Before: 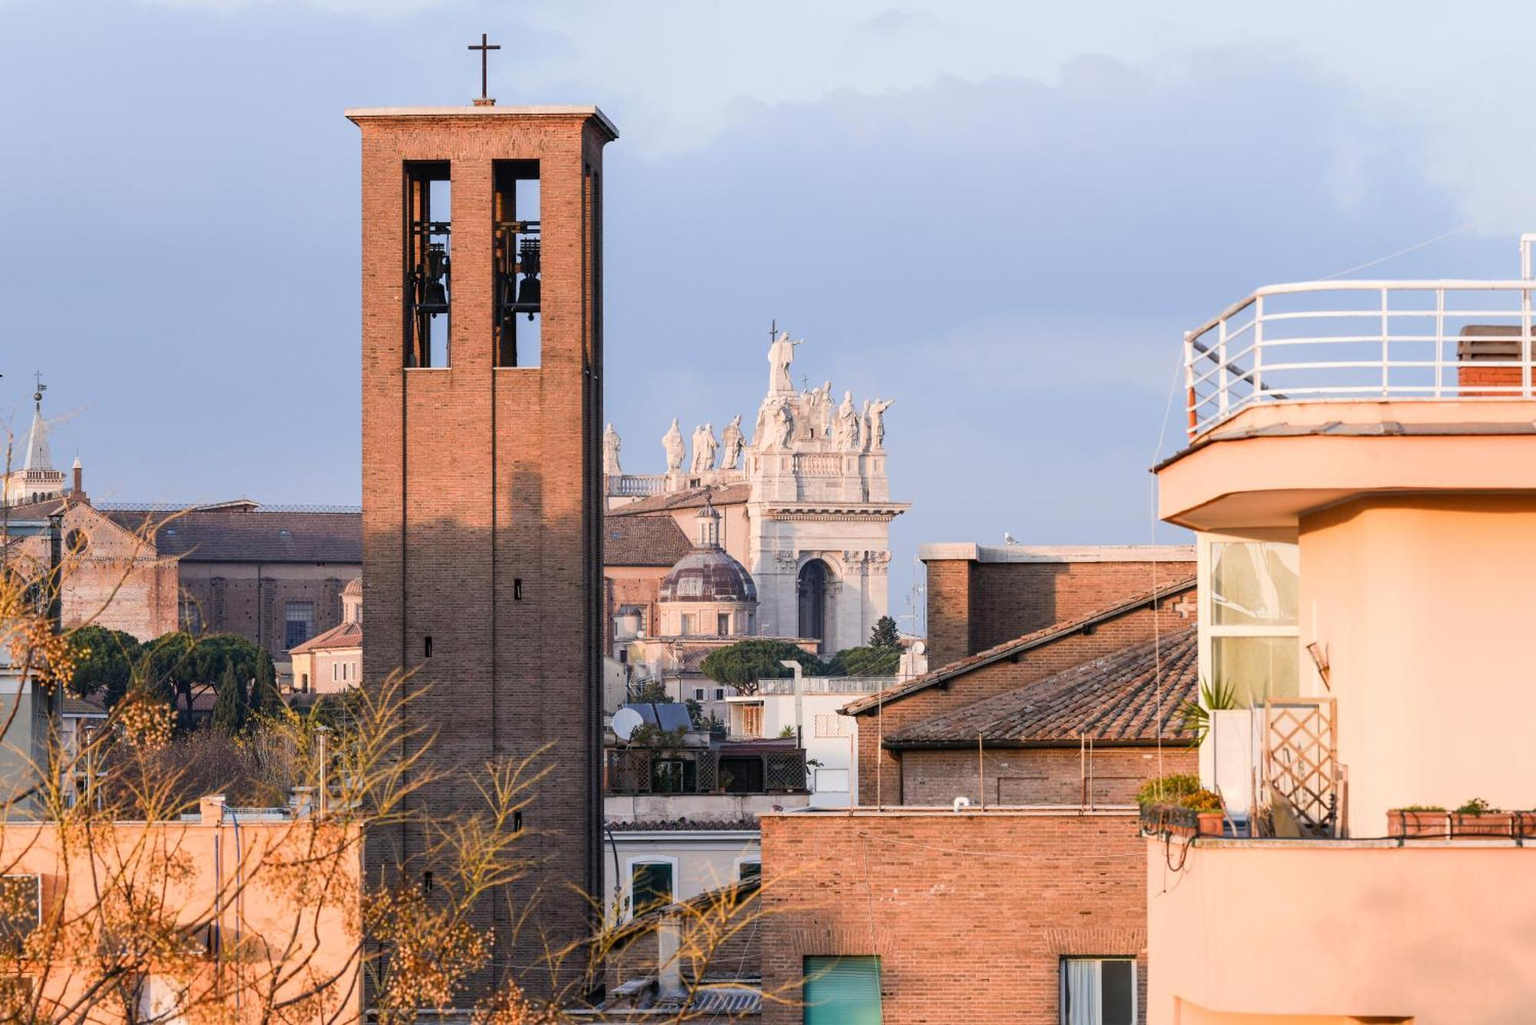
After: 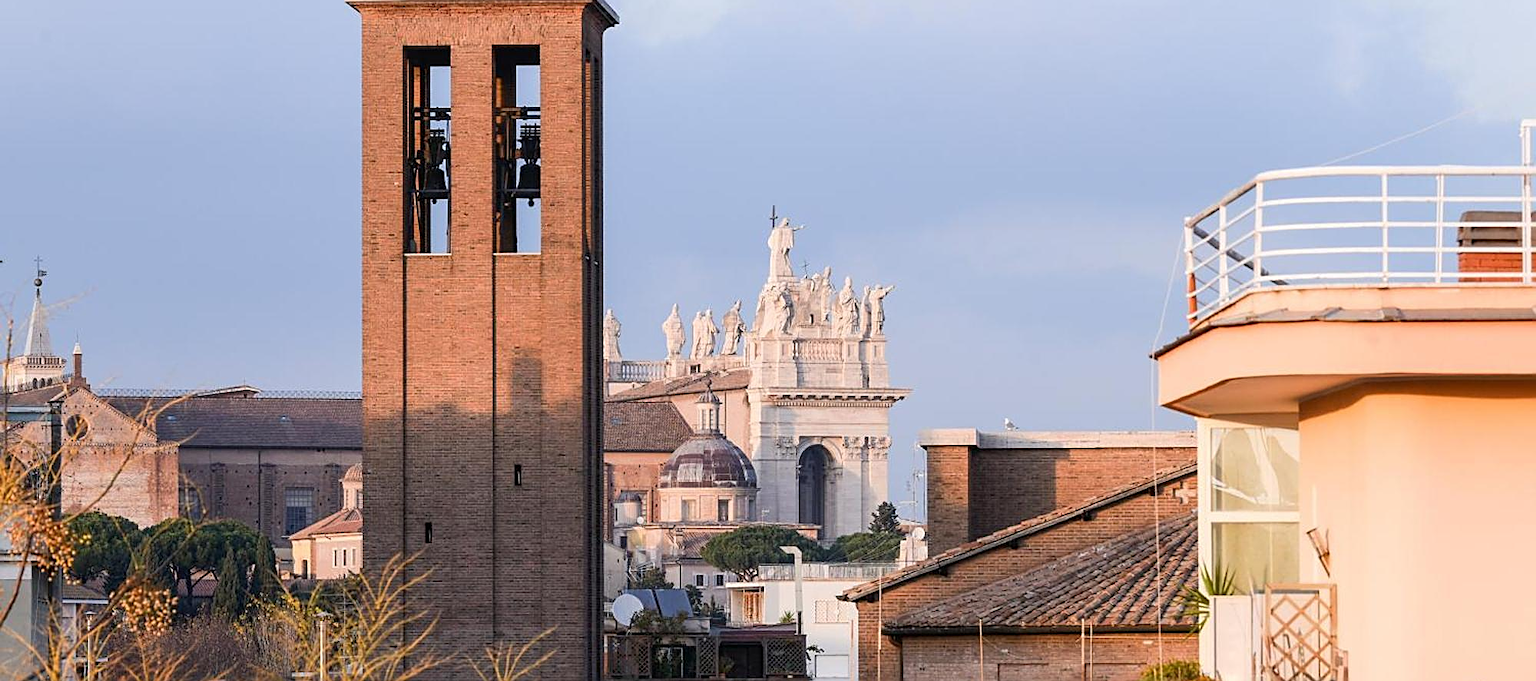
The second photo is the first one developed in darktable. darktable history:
crop: top 11.173%, bottom 22.266%
sharpen: amount 0.601
